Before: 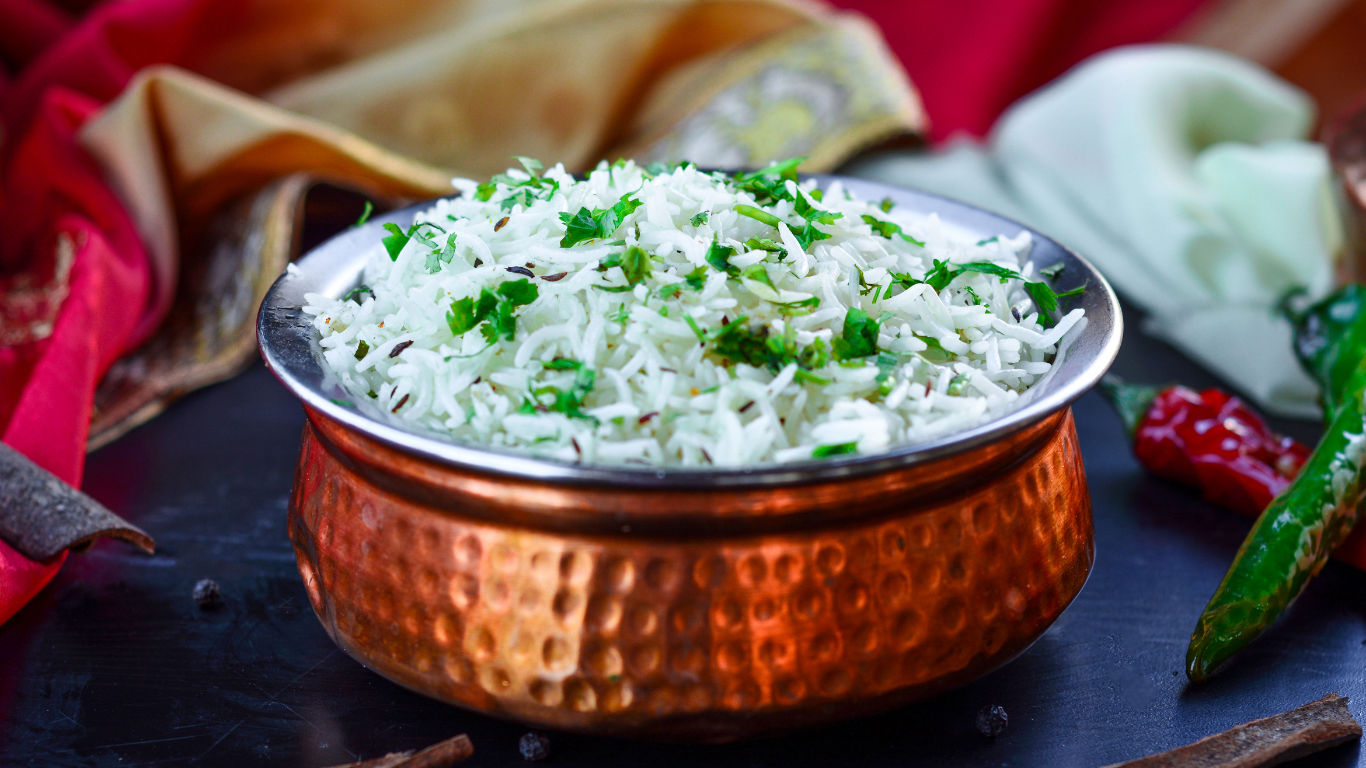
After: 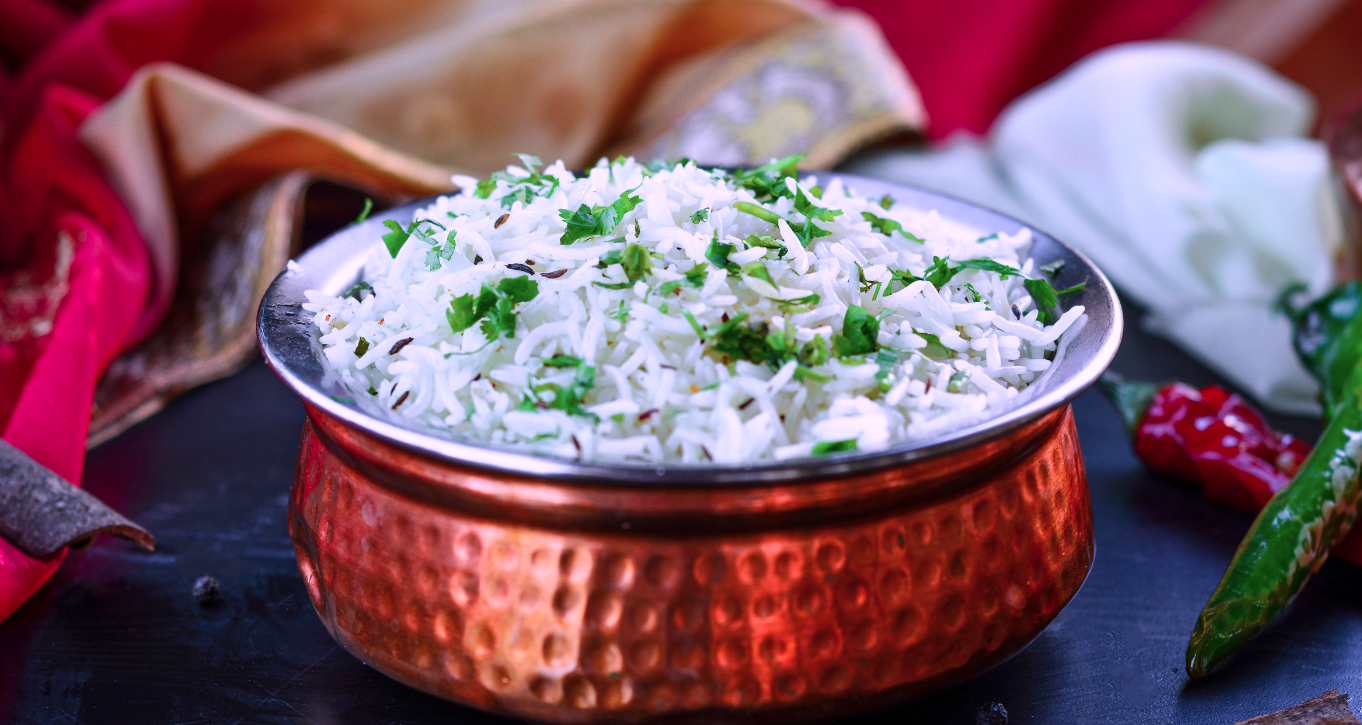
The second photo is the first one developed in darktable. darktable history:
crop: top 0.448%, right 0.264%, bottom 5.045%
color correction: highlights a* 15.46, highlights b* -20.56
